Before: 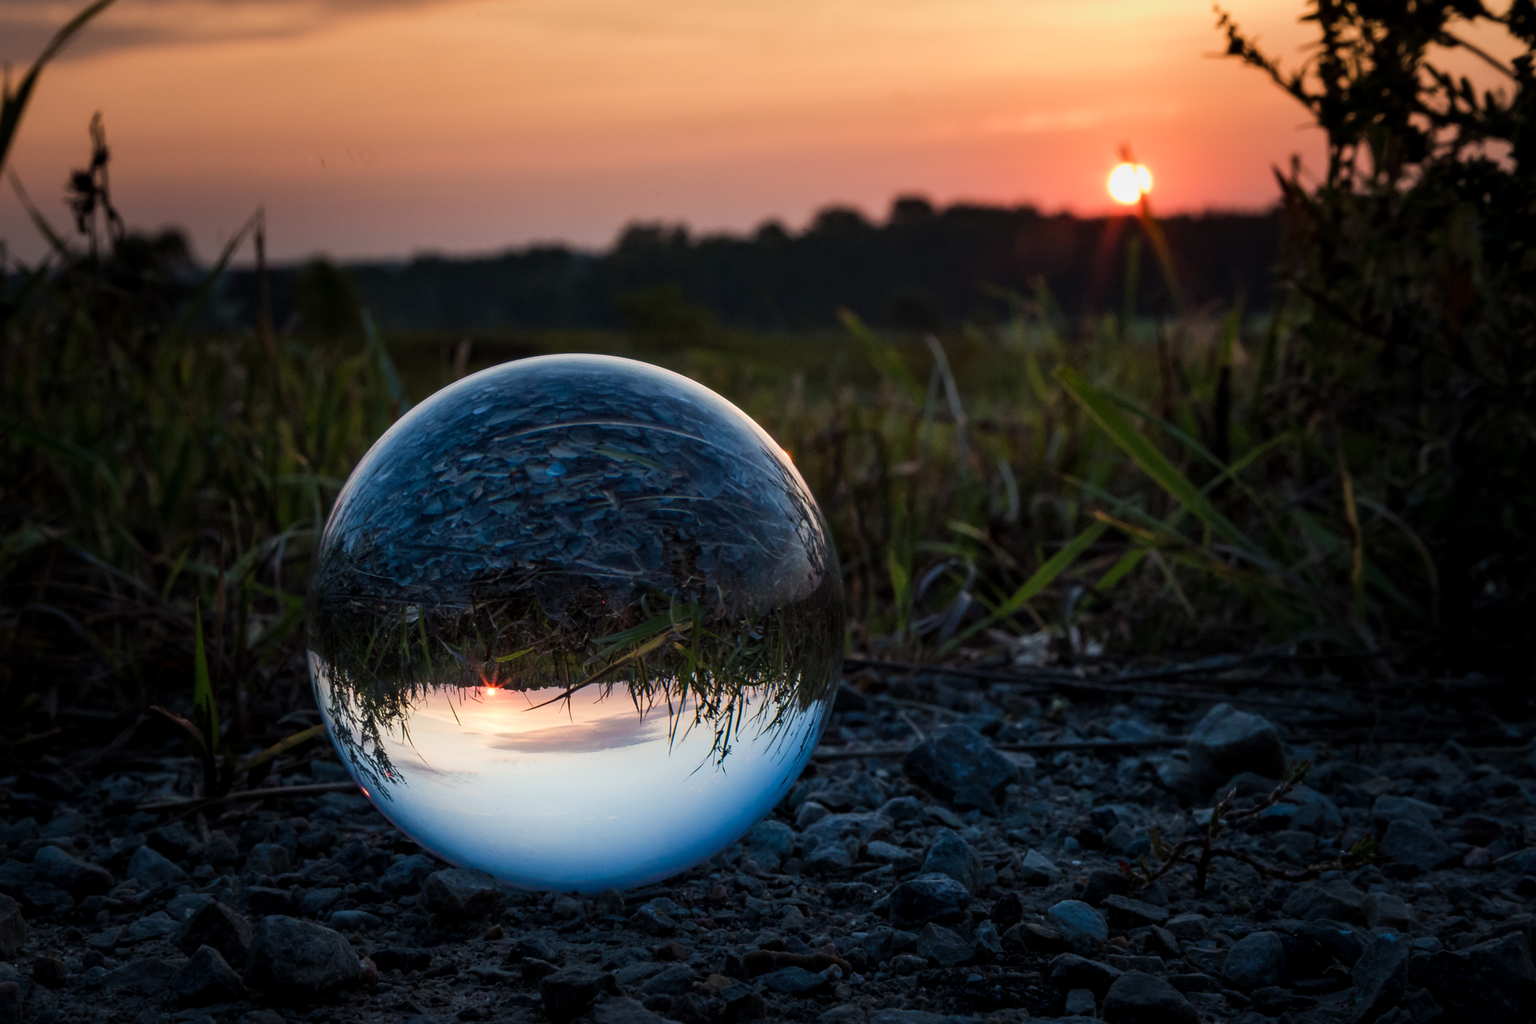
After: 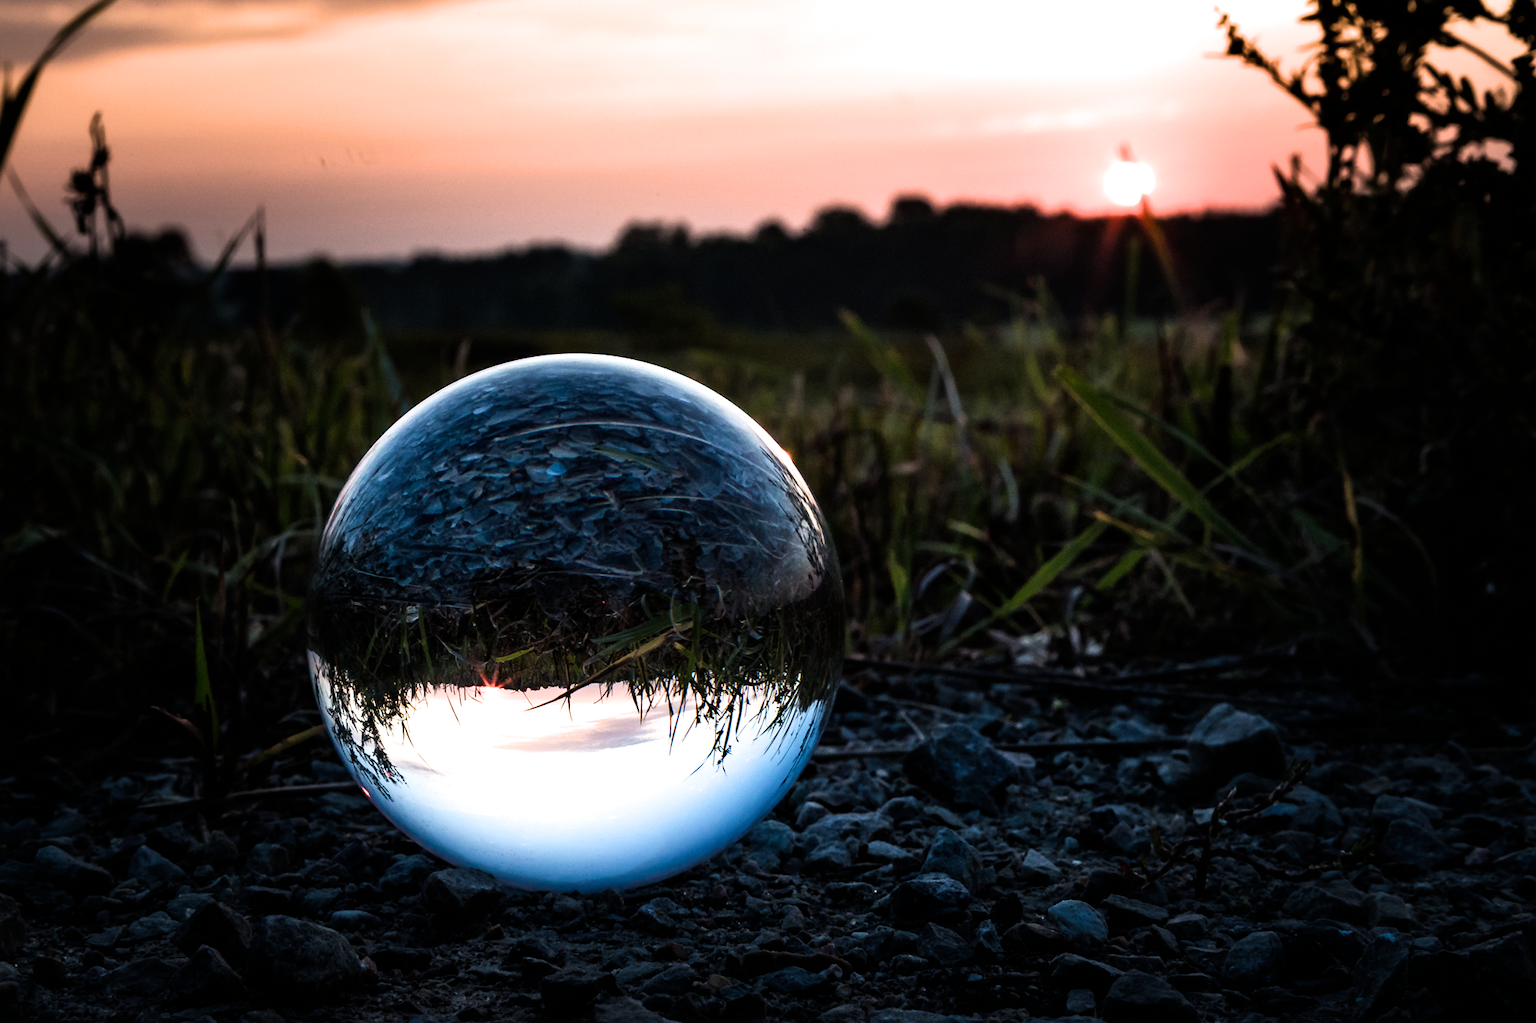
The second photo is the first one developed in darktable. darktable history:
filmic rgb: white relative exposure 2.2 EV, hardness 6.97
exposure: black level correction 0, exposure 0.6 EV, compensate exposure bias true, compensate highlight preservation false
